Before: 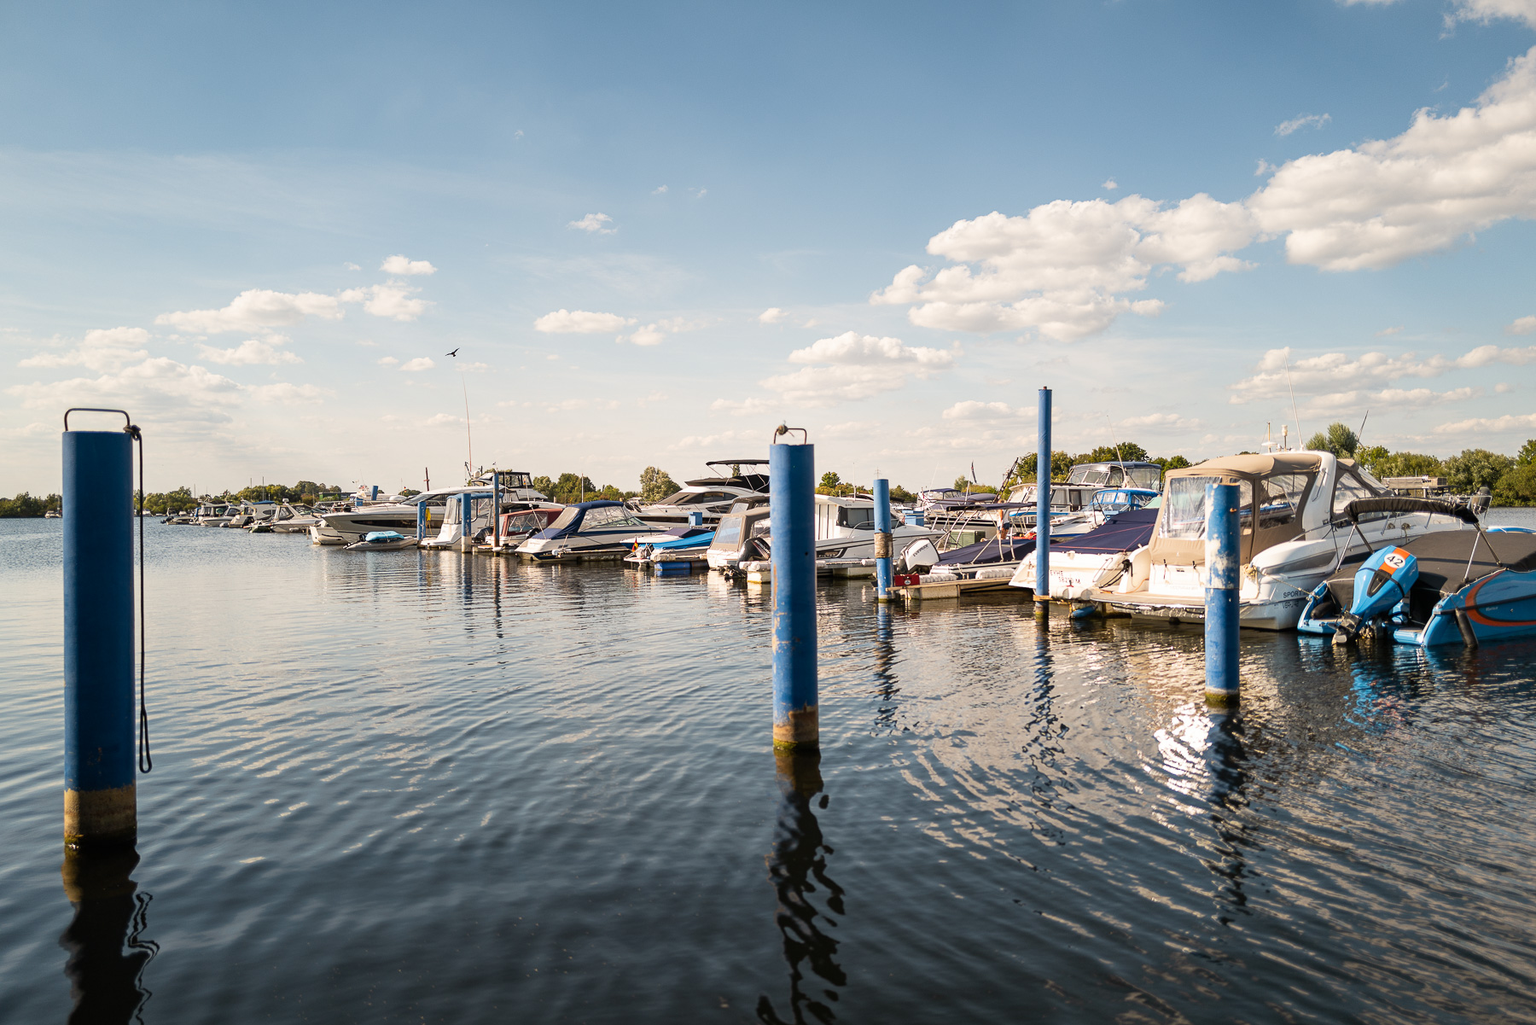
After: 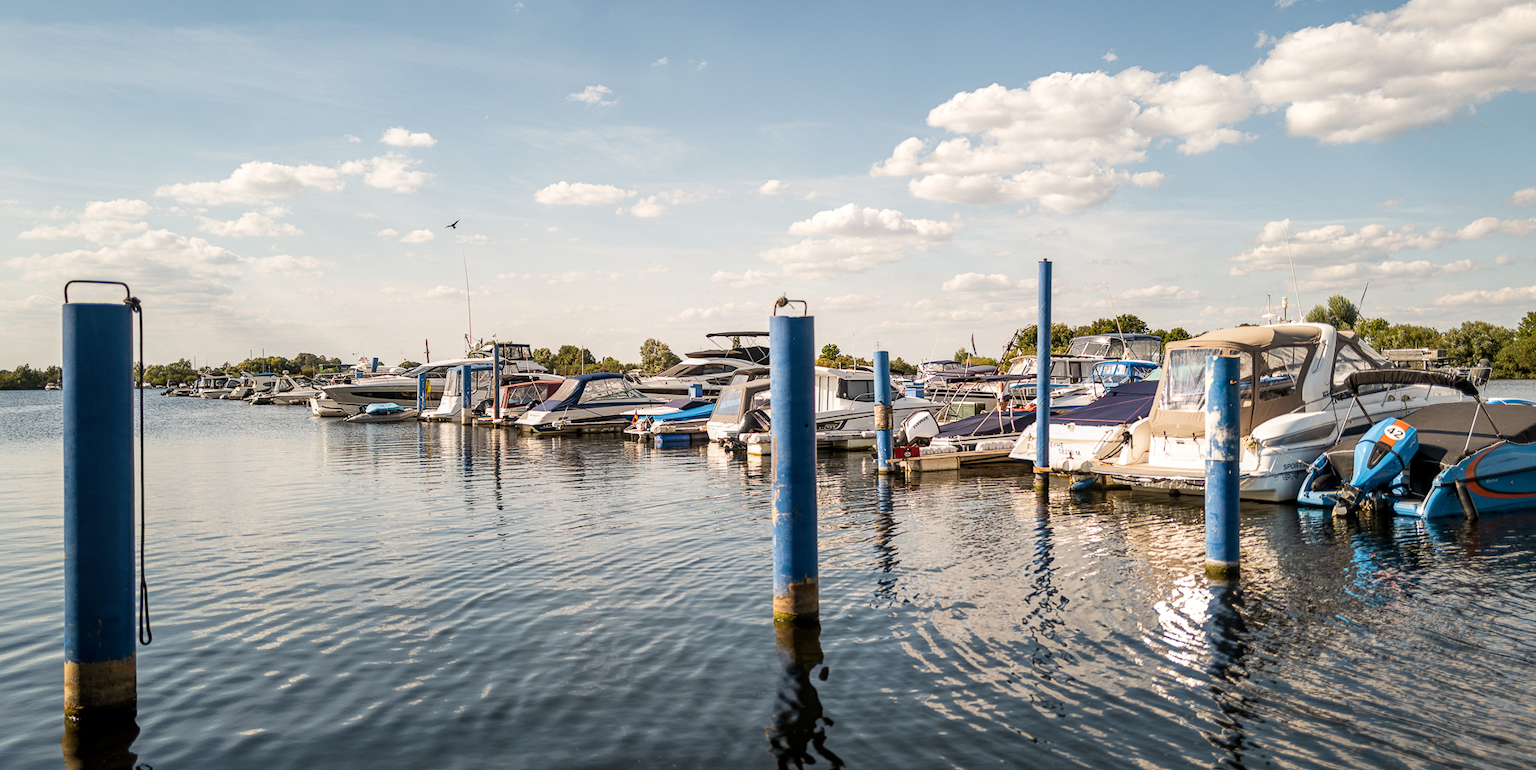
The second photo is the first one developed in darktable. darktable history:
local contrast: on, module defaults
crop and rotate: top 12.561%, bottom 12.181%
